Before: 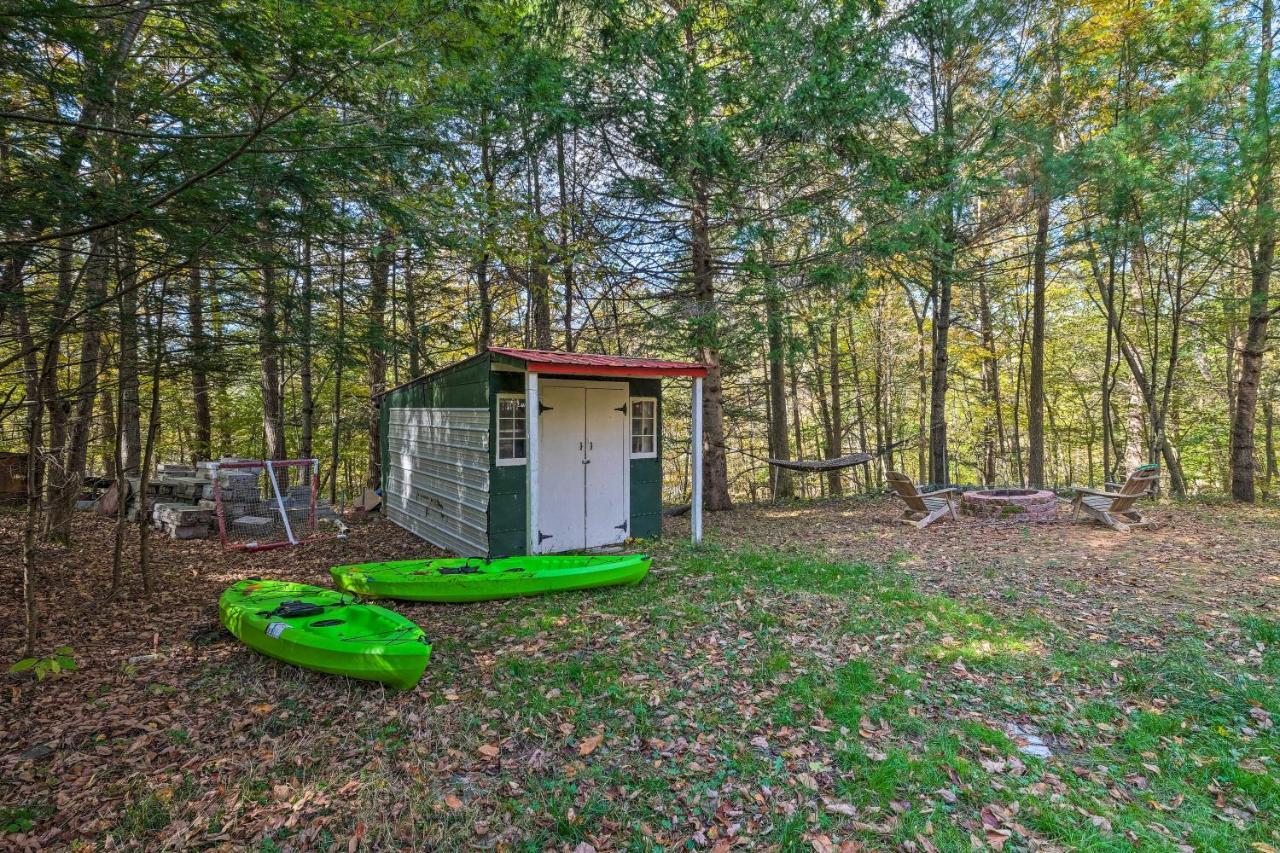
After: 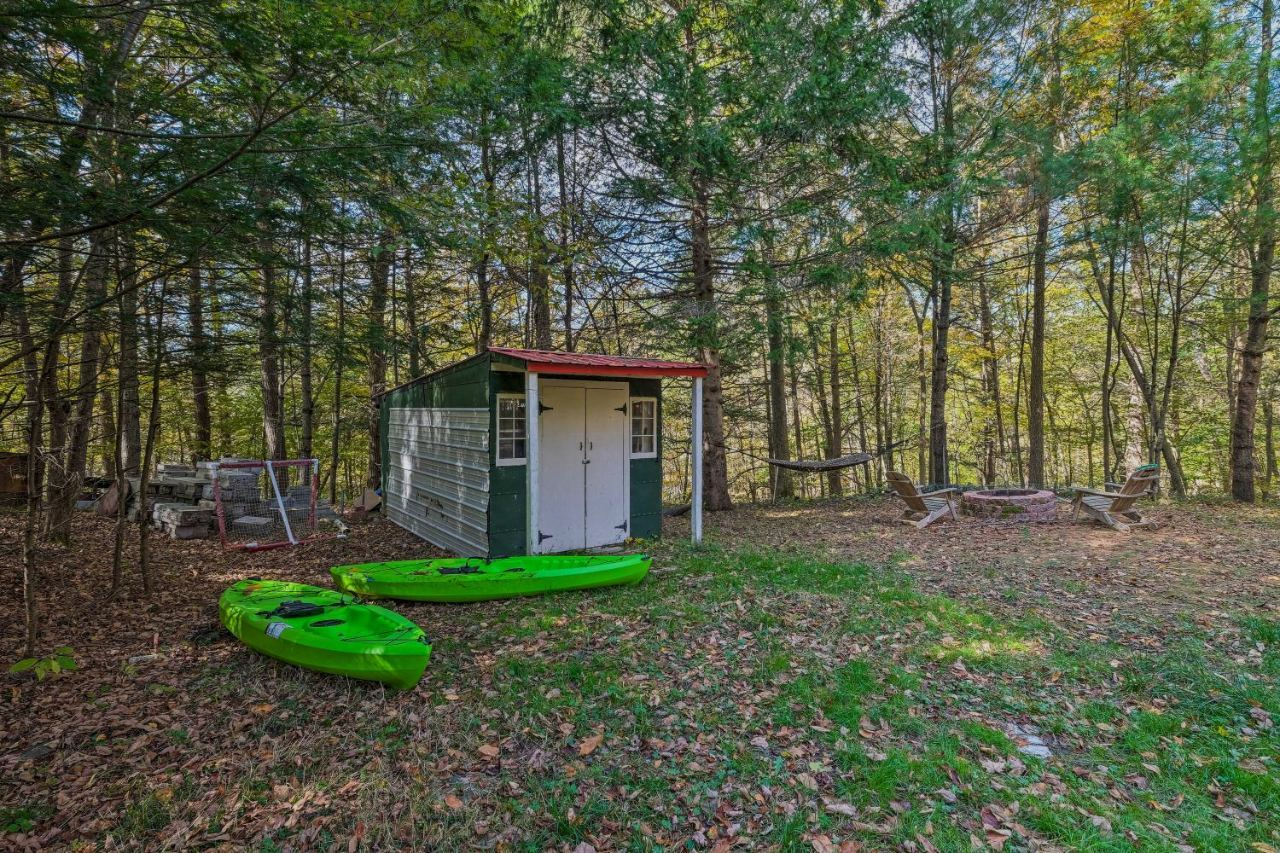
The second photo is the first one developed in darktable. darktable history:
exposure: exposure -0.42 EV, compensate highlight preservation false
